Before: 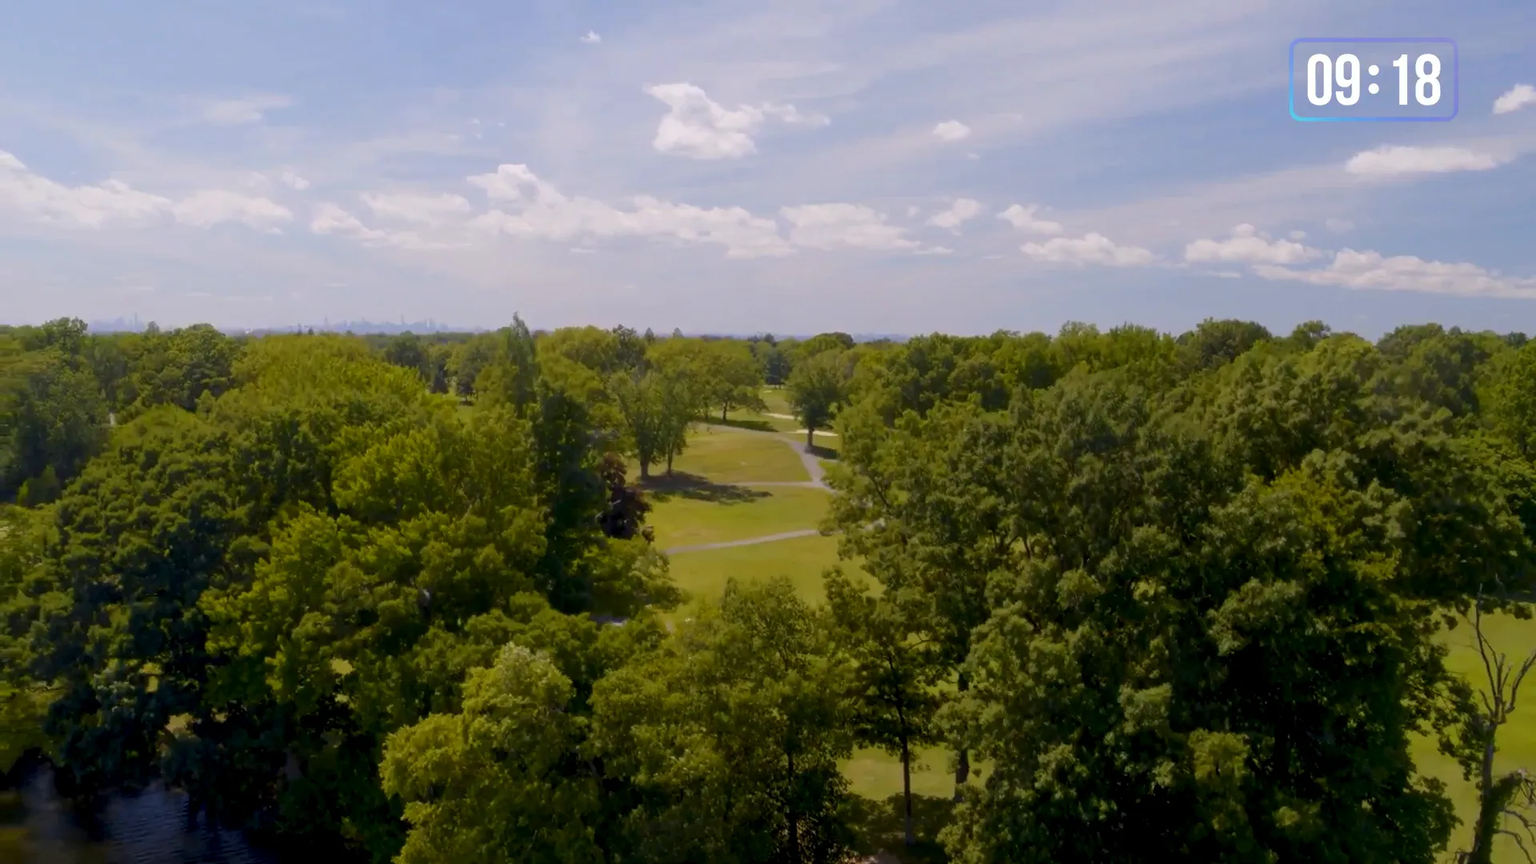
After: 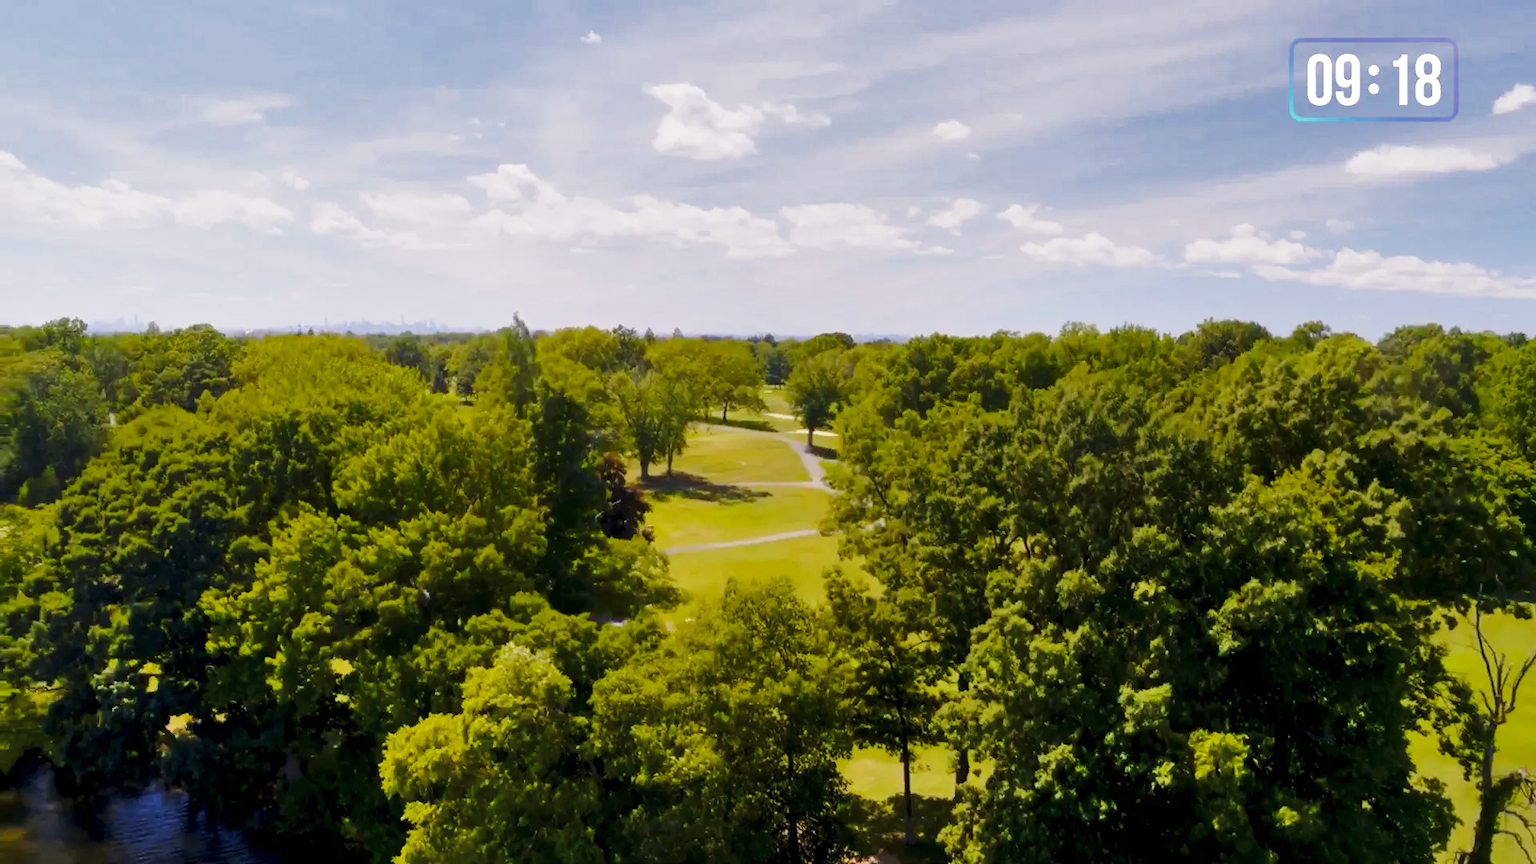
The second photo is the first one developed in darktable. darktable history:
shadows and highlights: radius 118.69, shadows 42.21, highlights -61.56, soften with gaussian
base curve: curves: ch0 [(0, 0) (0.028, 0.03) (0.121, 0.232) (0.46, 0.748) (0.859, 0.968) (1, 1)], preserve colors none
